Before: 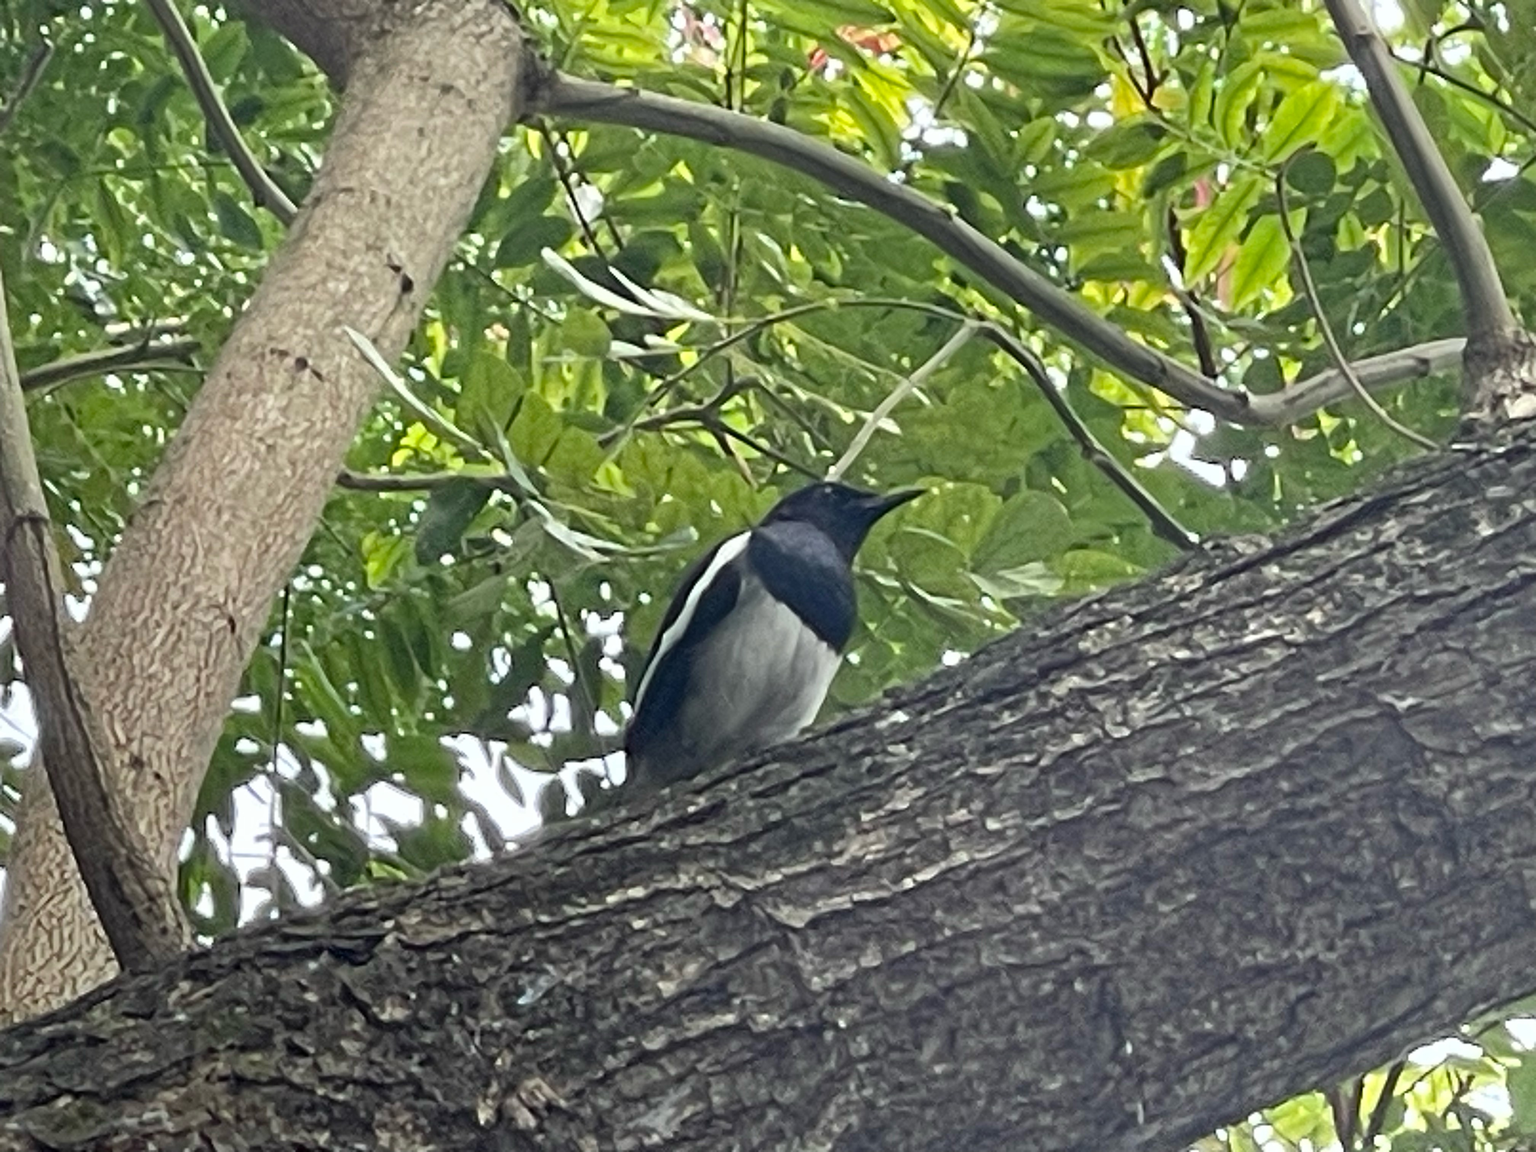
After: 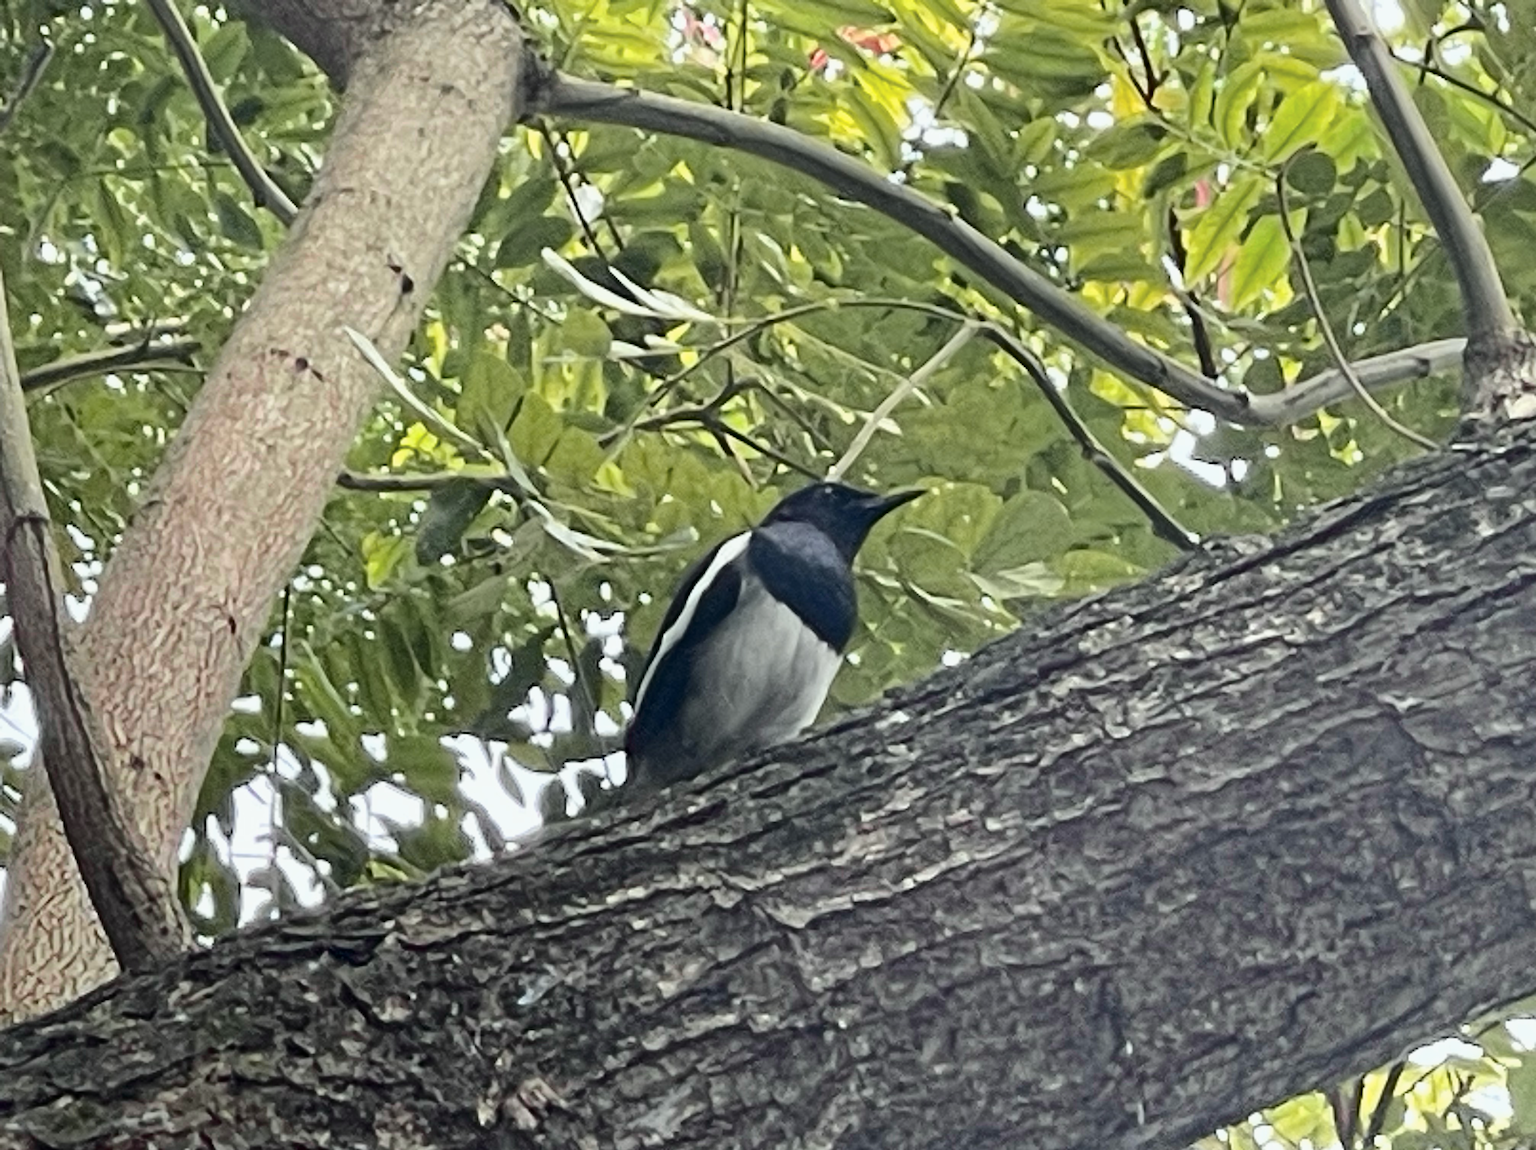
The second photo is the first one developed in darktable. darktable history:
crop: bottom 0.071%
tone curve: curves: ch0 [(0, 0) (0.105, 0.068) (0.181, 0.14) (0.28, 0.259) (0.384, 0.404) (0.485, 0.531) (0.638, 0.681) (0.87, 0.883) (1, 0.977)]; ch1 [(0, 0) (0.161, 0.092) (0.35, 0.33) (0.379, 0.401) (0.456, 0.469) (0.501, 0.499) (0.516, 0.524) (0.562, 0.569) (0.635, 0.646) (1, 1)]; ch2 [(0, 0) (0.371, 0.362) (0.437, 0.437) (0.5, 0.5) (0.53, 0.524) (0.56, 0.561) (0.622, 0.606) (1, 1)], color space Lab, independent channels, preserve colors none
